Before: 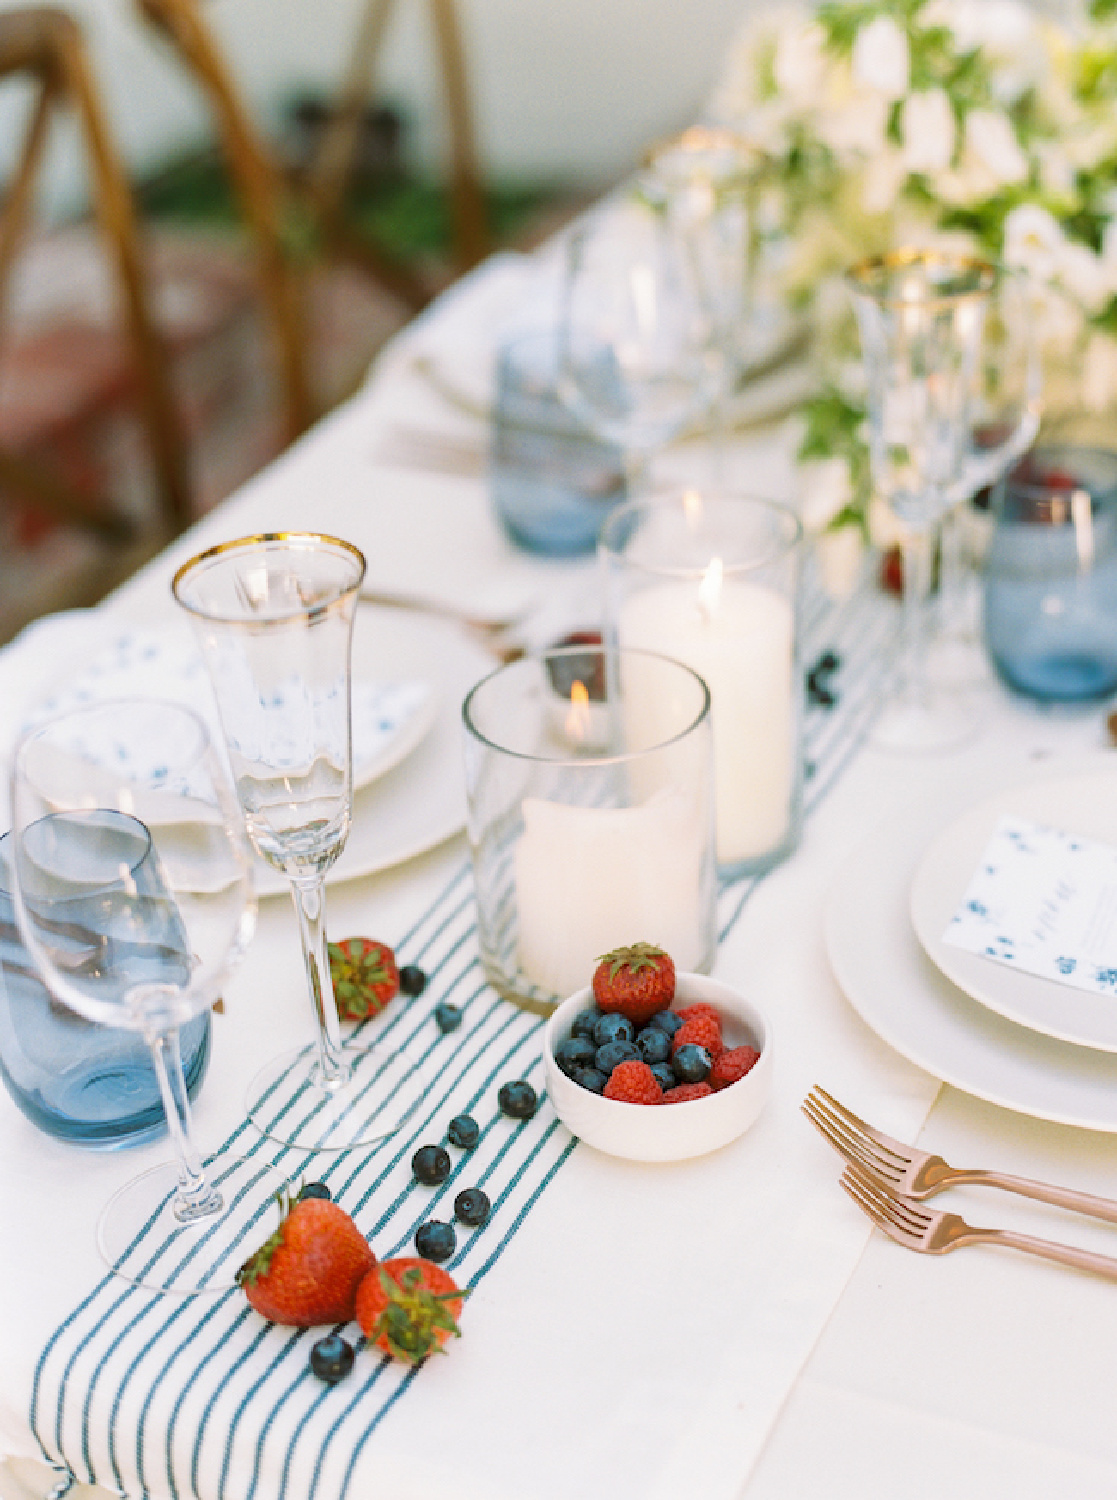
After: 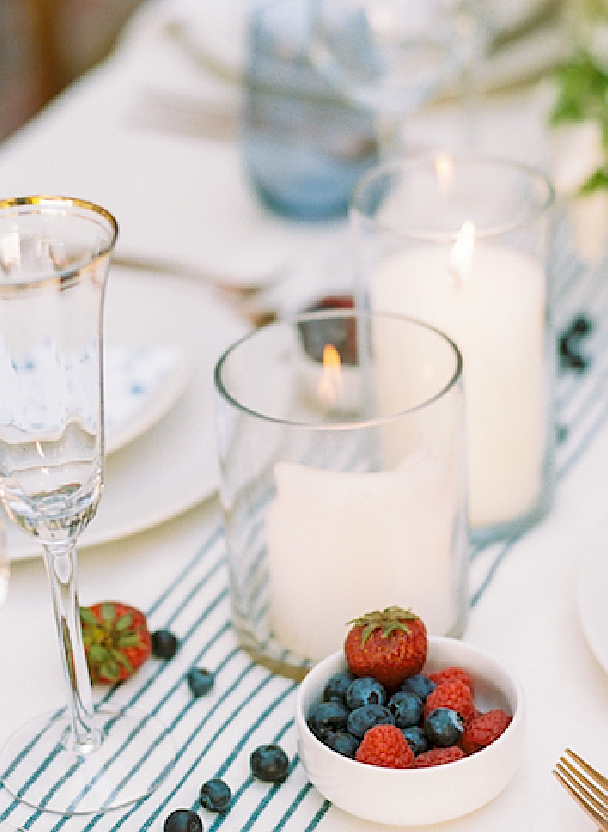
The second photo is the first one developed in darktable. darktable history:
sharpen: on, module defaults
crop and rotate: left 22.245%, top 22.45%, right 23.275%, bottom 22.063%
